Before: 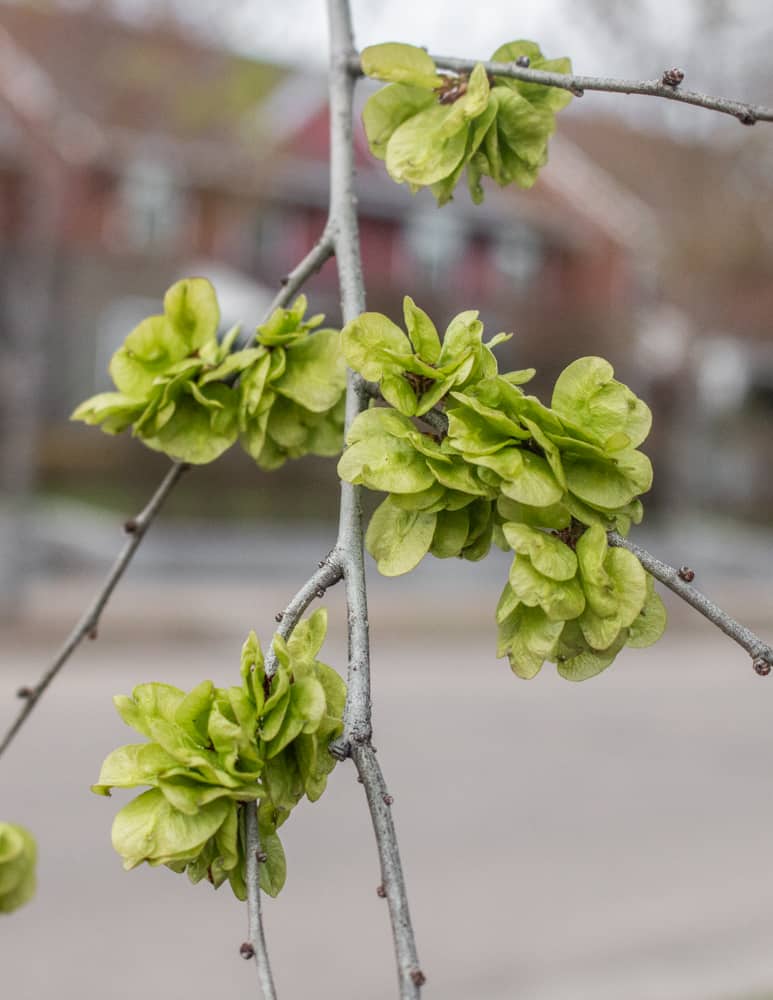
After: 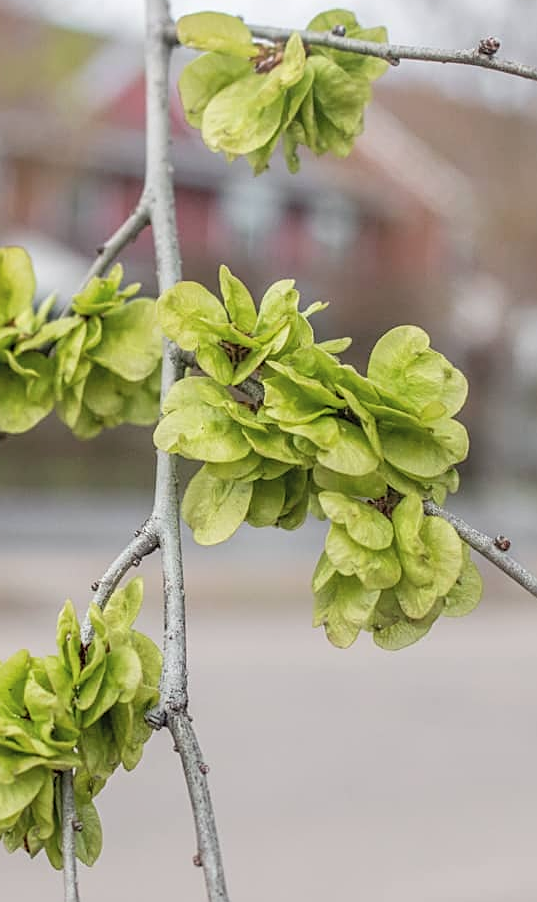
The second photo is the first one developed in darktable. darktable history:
sharpen: on, module defaults
crop and rotate: left 23.848%, top 3.123%, right 6.603%, bottom 6.598%
contrast brightness saturation: brightness 0.121
